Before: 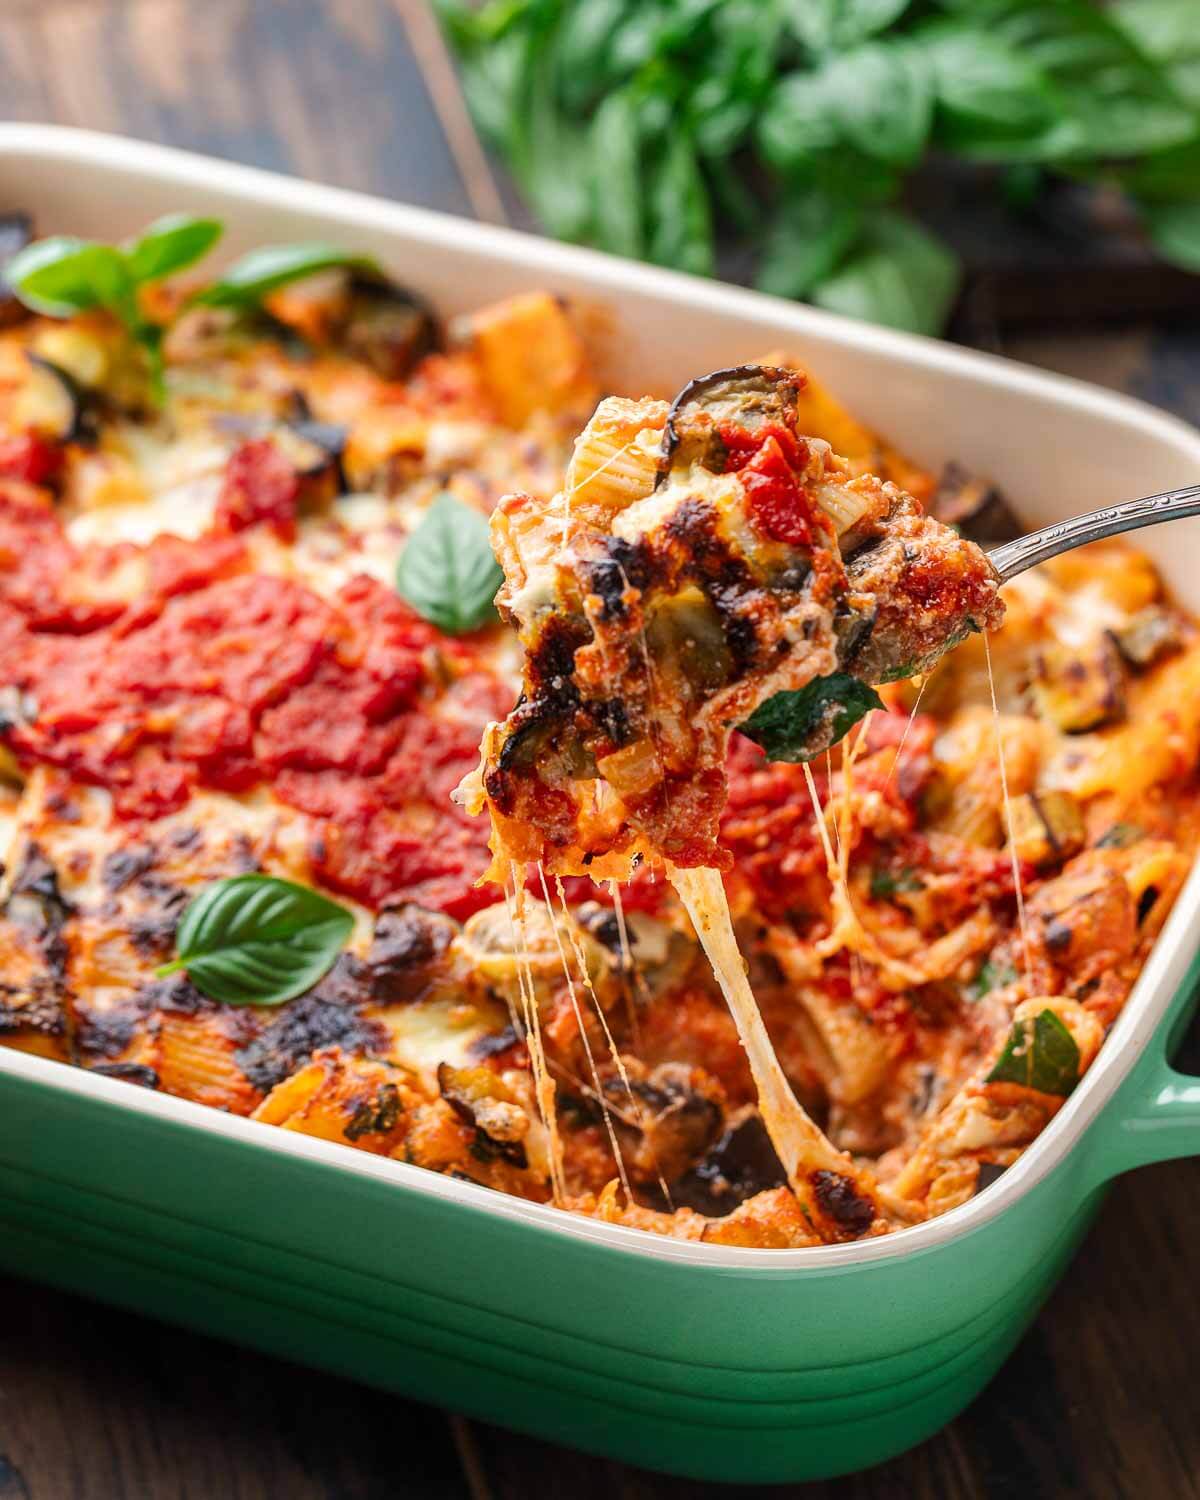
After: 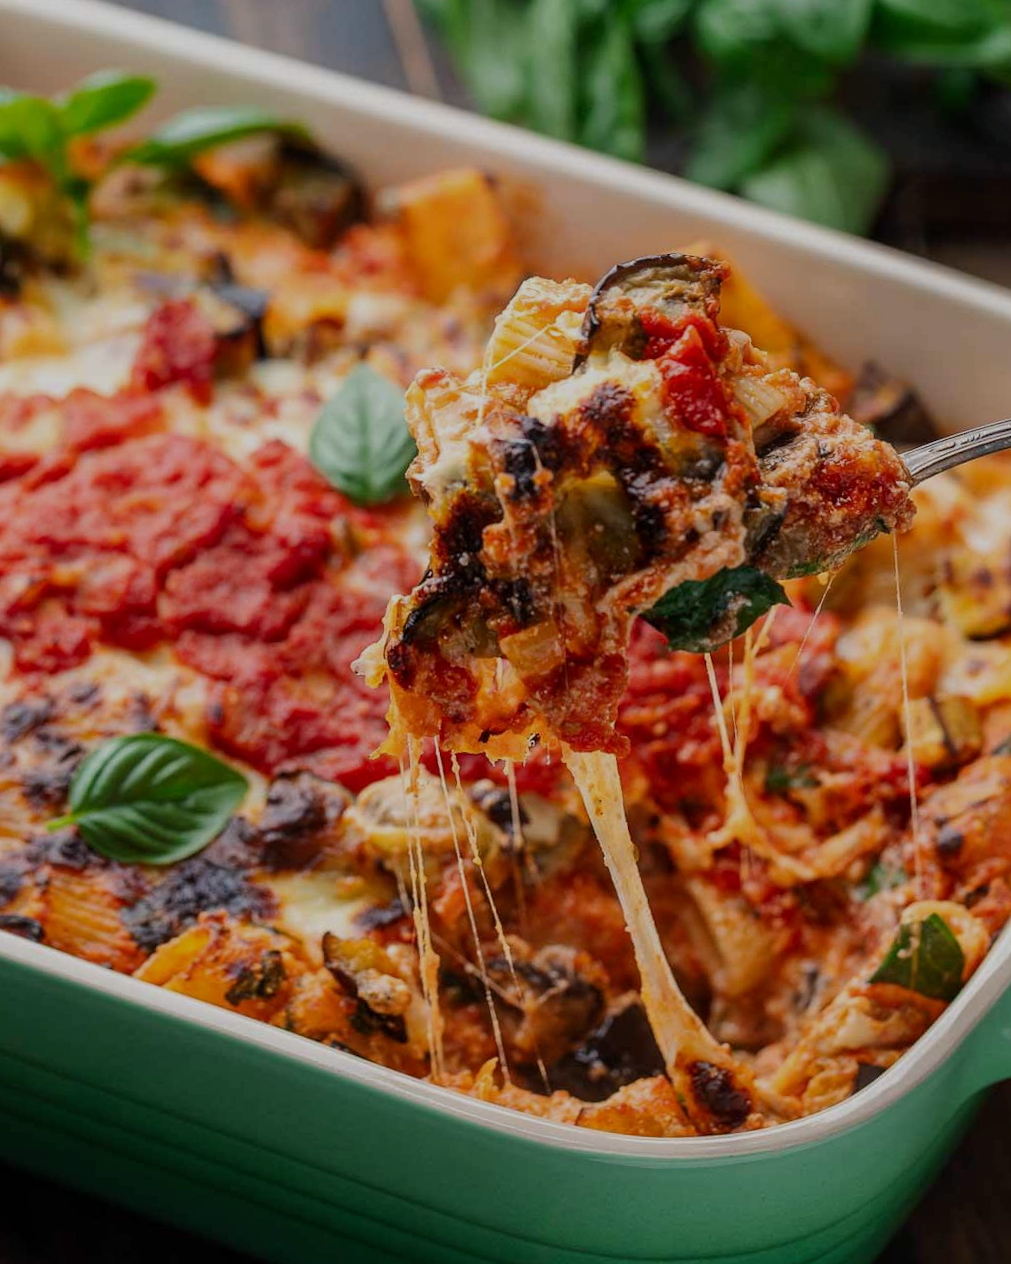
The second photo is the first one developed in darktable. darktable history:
crop and rotate: angle -3.27°, left 5.211%, top 5.211%, right 4.607%, bottom 4.607%
exposure: black level correction 0, exposure -0.766 EV, compensate highlight preservation false
